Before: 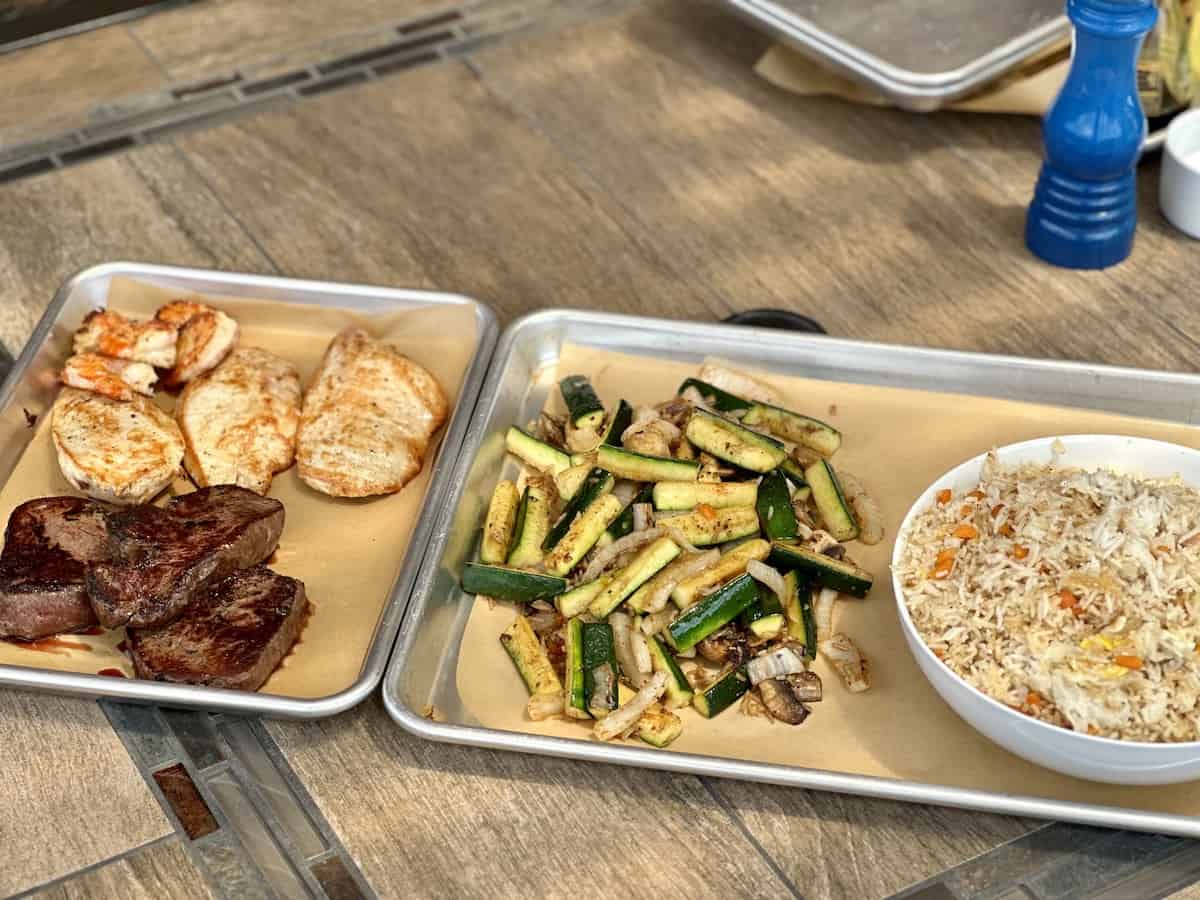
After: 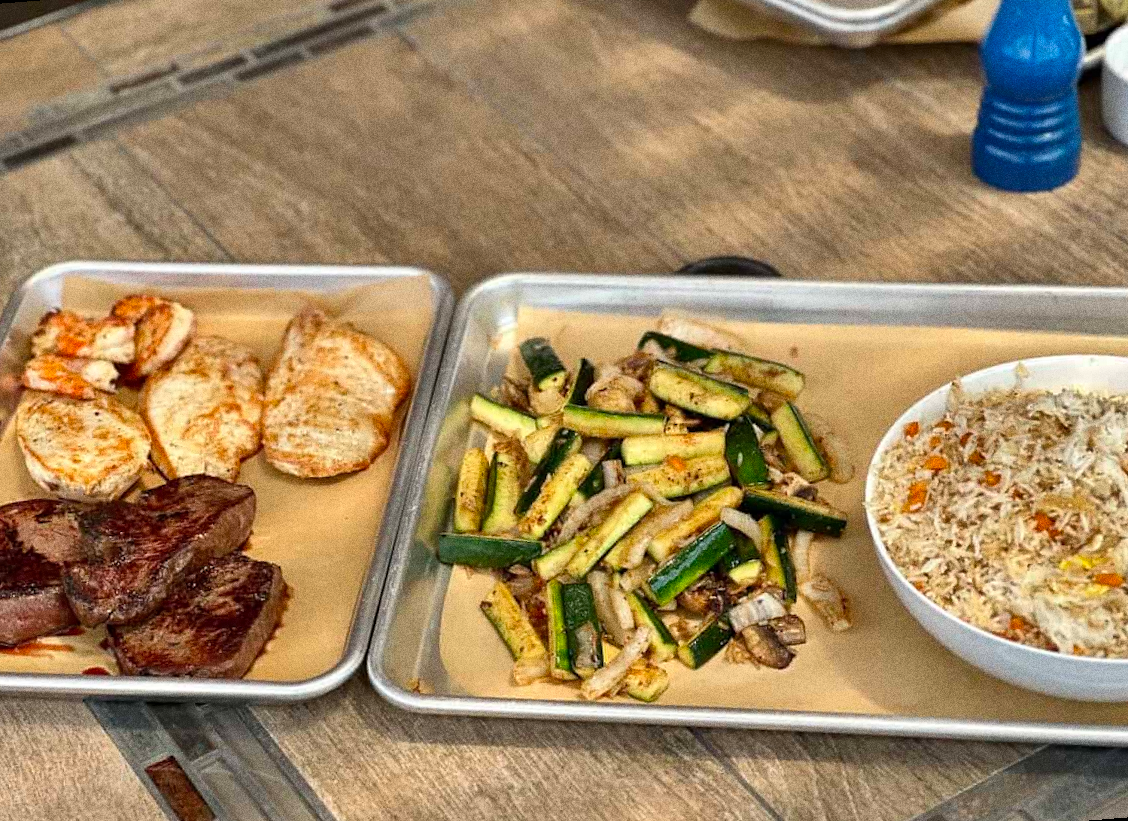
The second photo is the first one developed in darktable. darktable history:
rotate and perspective: rotation -4.57°, crop left 0.054, crop right 0.944, crop top 0.087, crop bottom 0.914
white balance: emerald 1
grain: coarseness 0.09 ISO, strength 40%
shadows and highlights: shadows 40, highlights -54, highlights color adjustment 46%, low approximation 0.01, soften with gaussian
